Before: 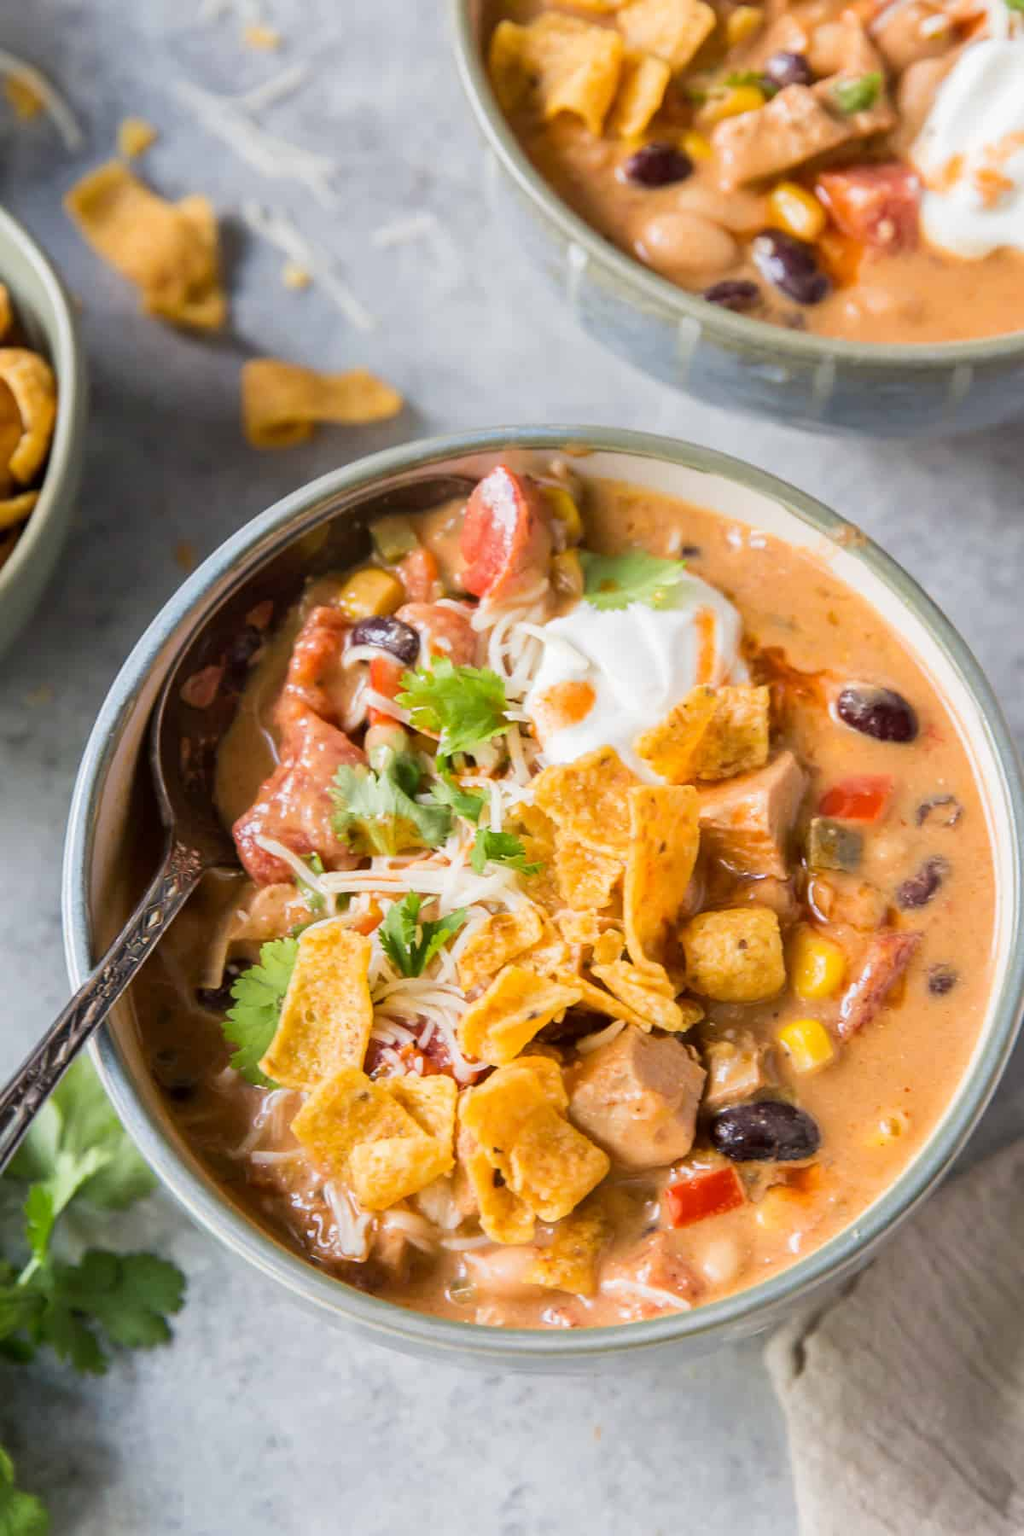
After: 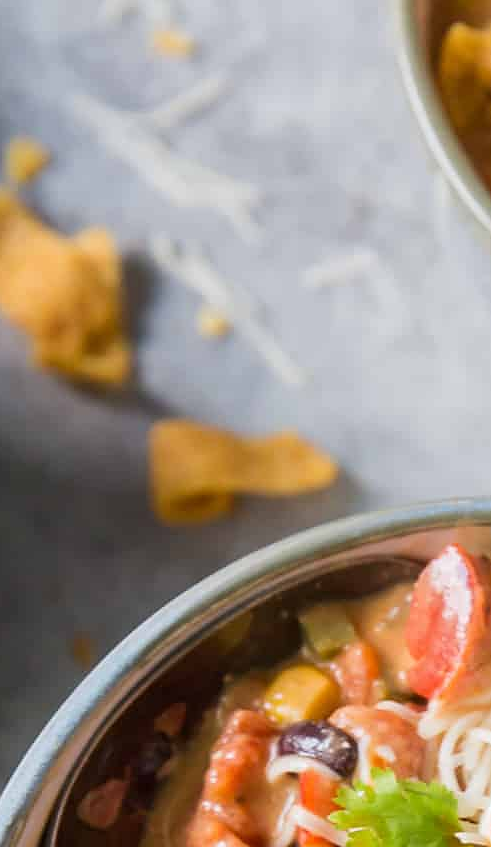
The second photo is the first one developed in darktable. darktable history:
crop and rotate: left 11.198%, top 0.087%, right 47.844%, bottom 52.83%
sharpen: radius 1.02
